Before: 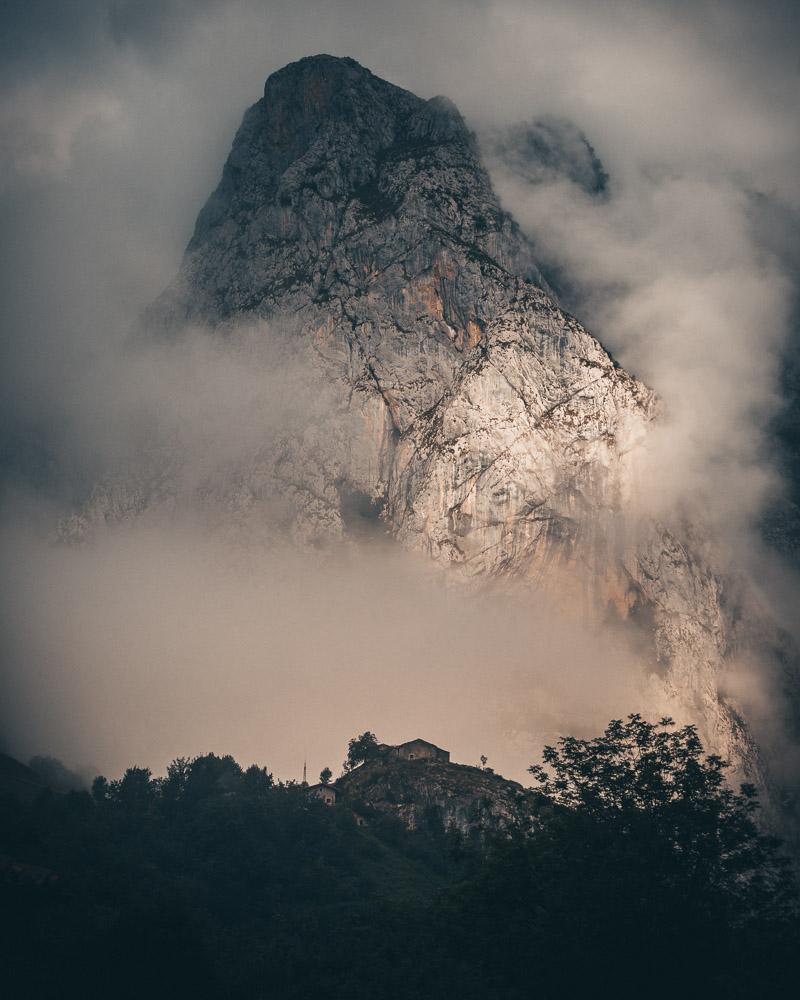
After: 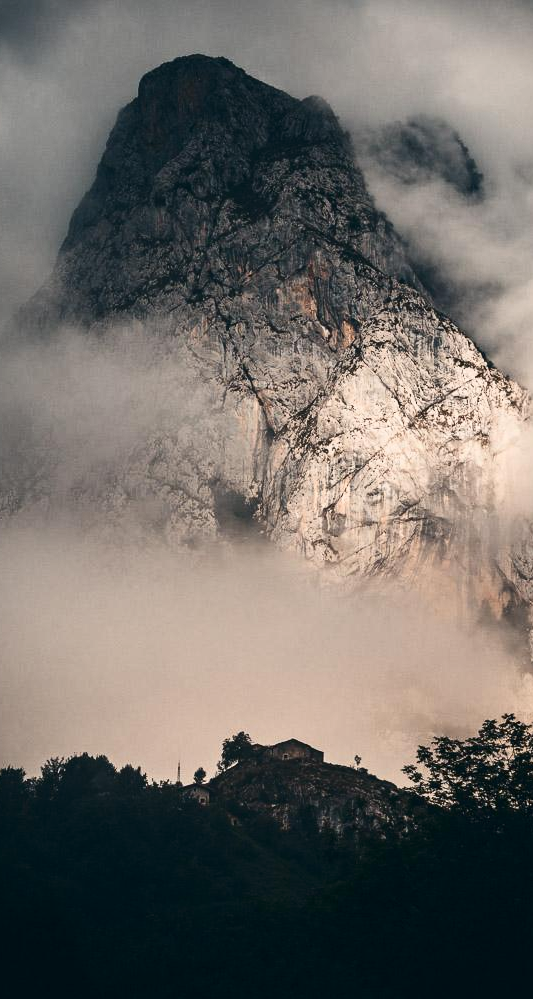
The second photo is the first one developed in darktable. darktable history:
crop and rotate: left 15.754%, right 17.579%
contrast brightness saturation: contrast 0.28
